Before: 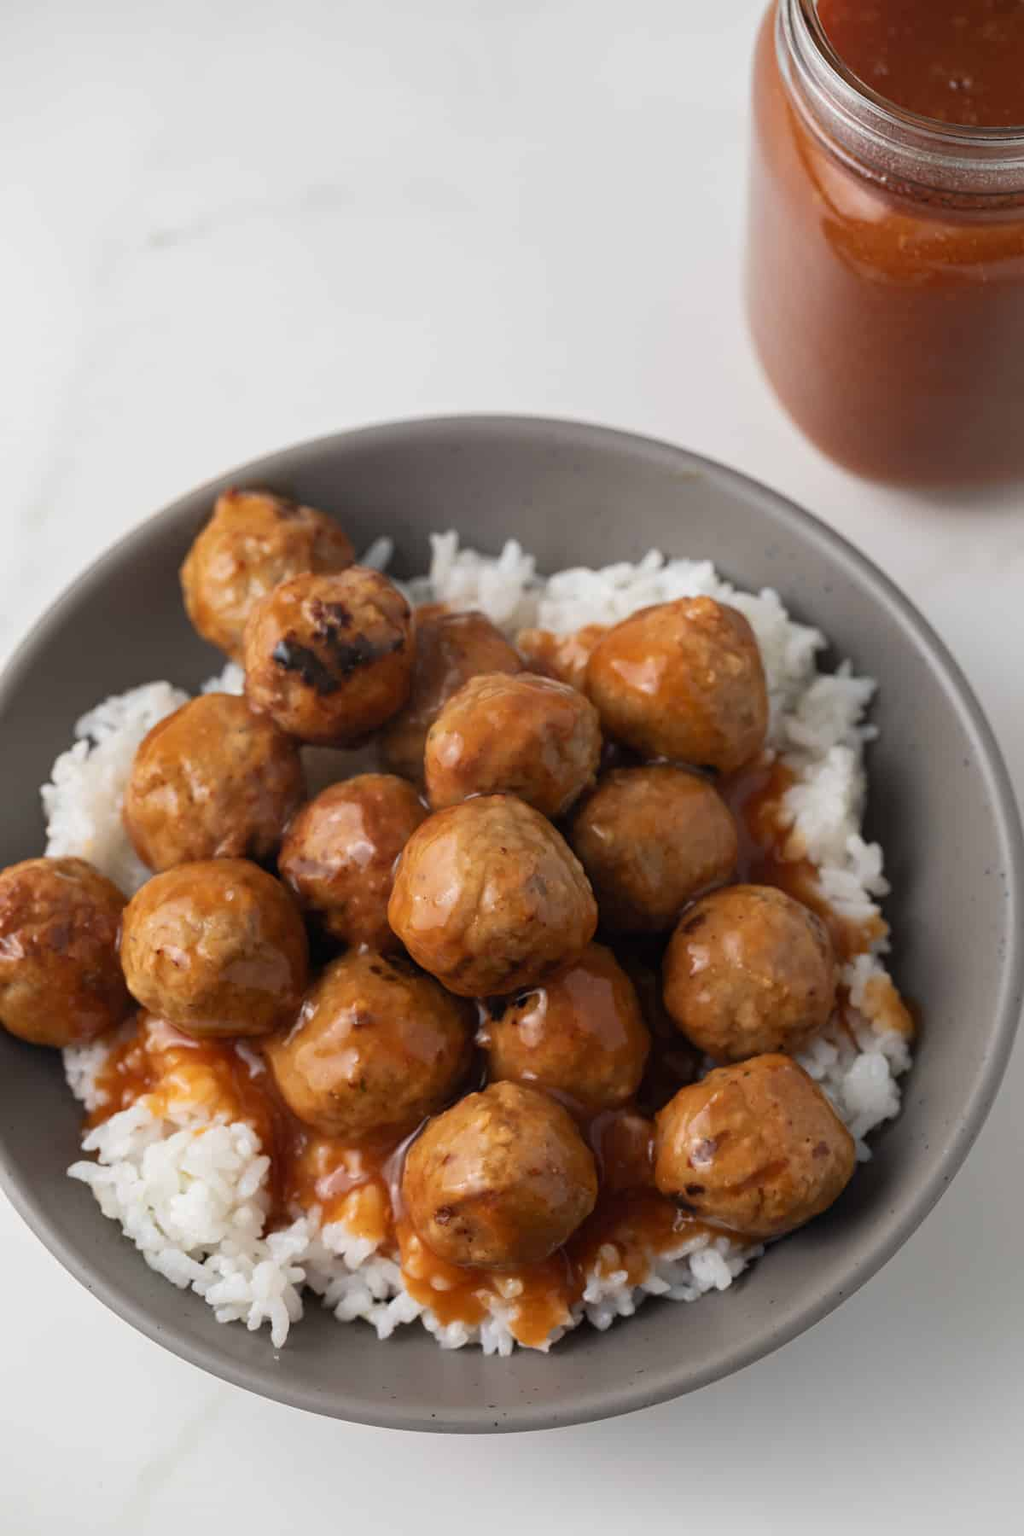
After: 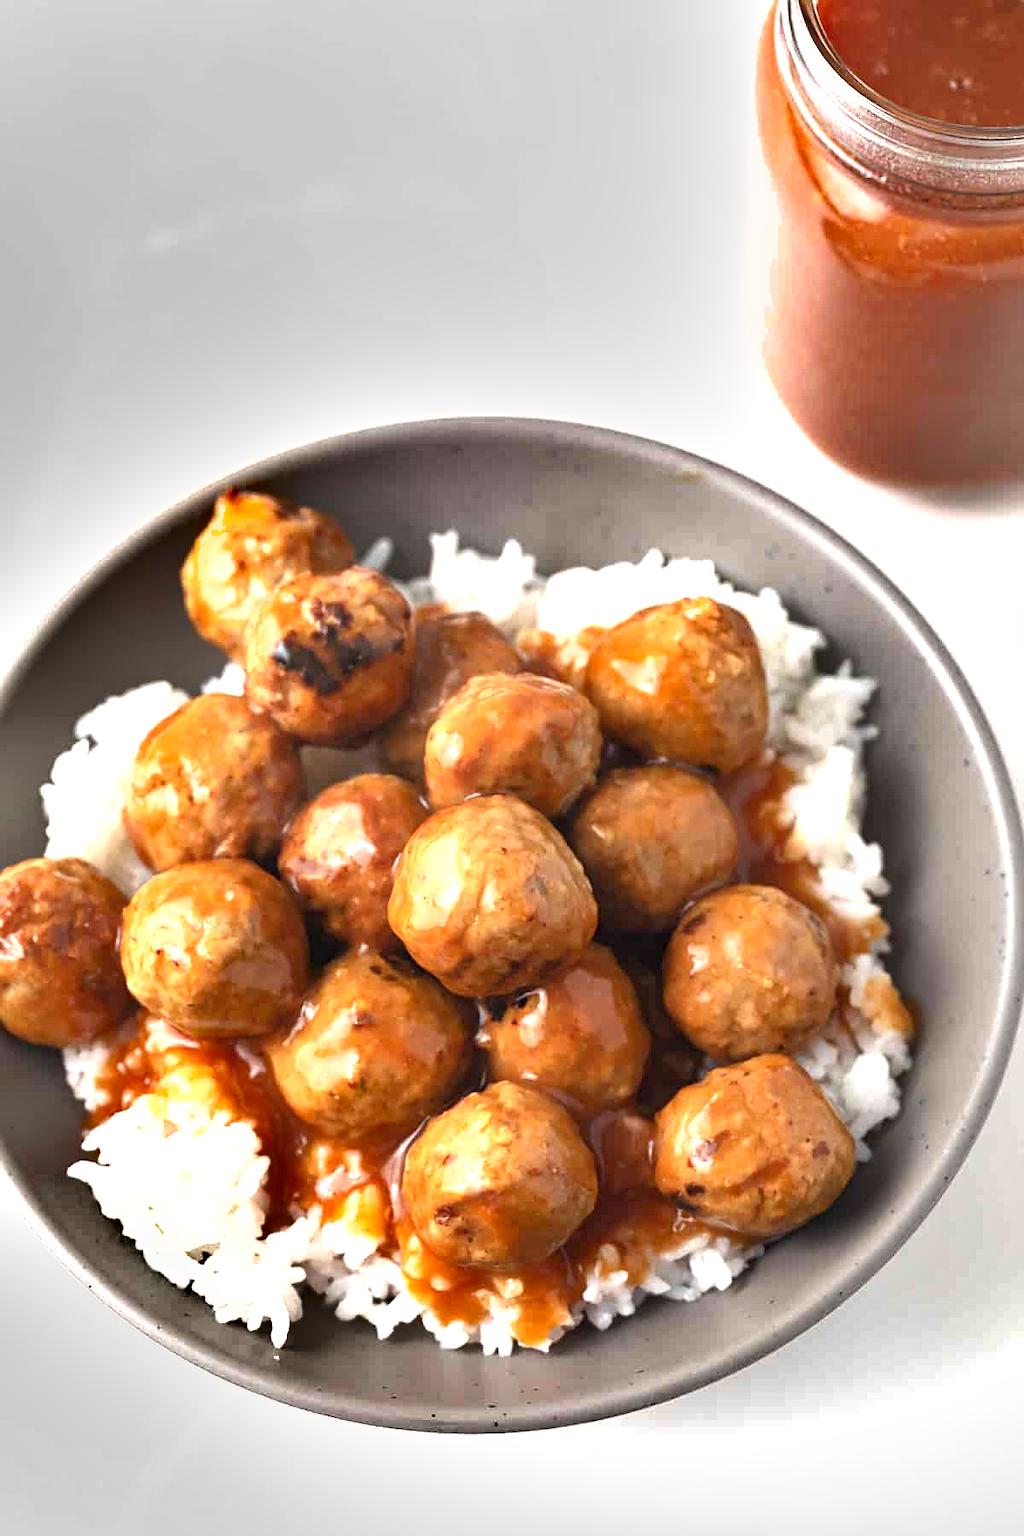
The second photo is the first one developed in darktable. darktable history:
exposure: black level correction 0, exposure 1.456 EV, compensate exposure bias true, compensate highlight preservation false
sharpen: amount 0.217
shadows and highlights: soften with gaussian
